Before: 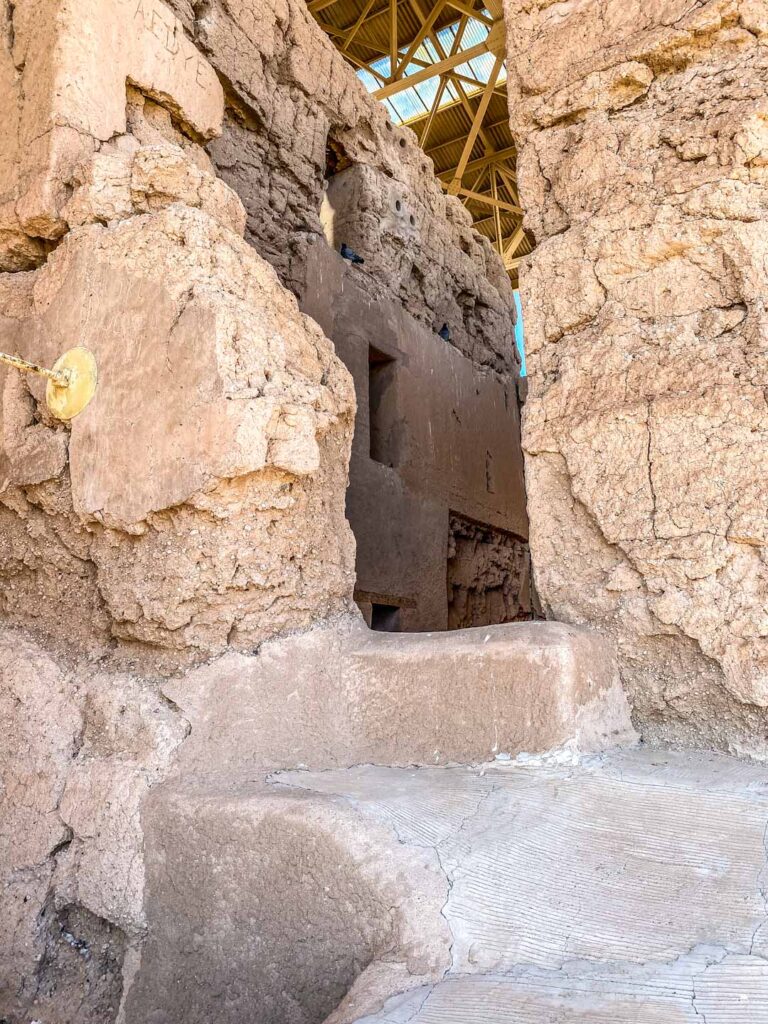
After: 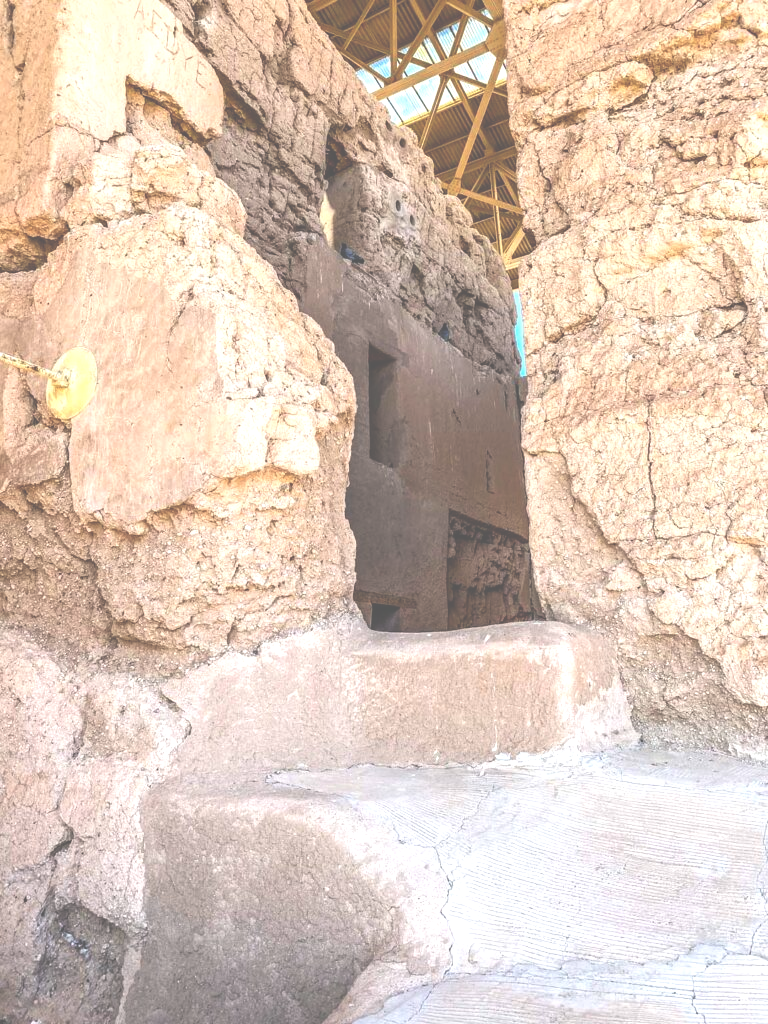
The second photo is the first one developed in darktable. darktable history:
exposure: black level correction -0.072, exposure 0.503 EV, compensate highlight preservation false
